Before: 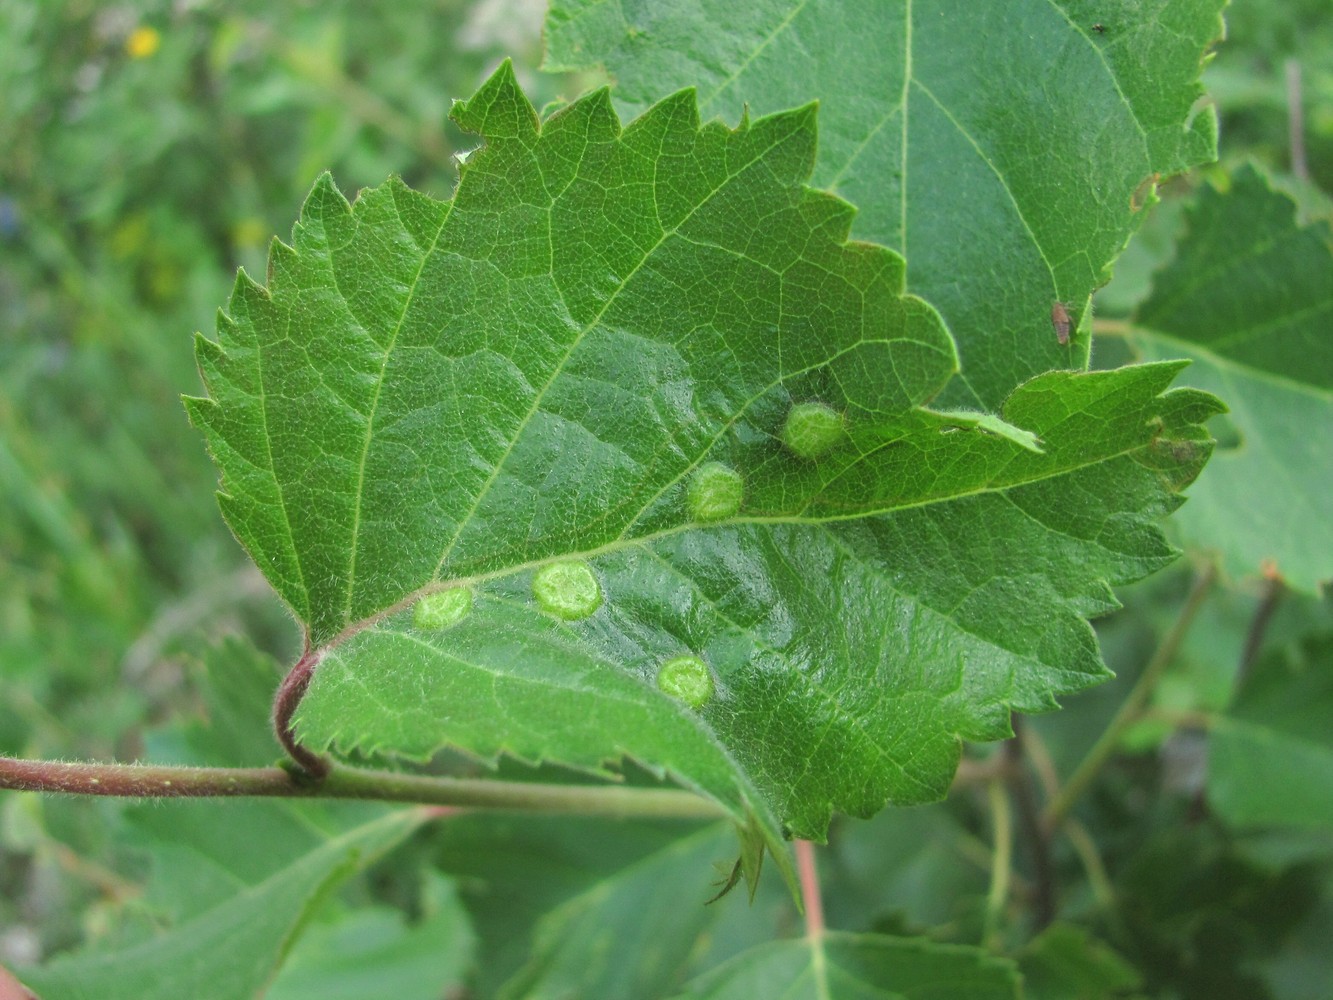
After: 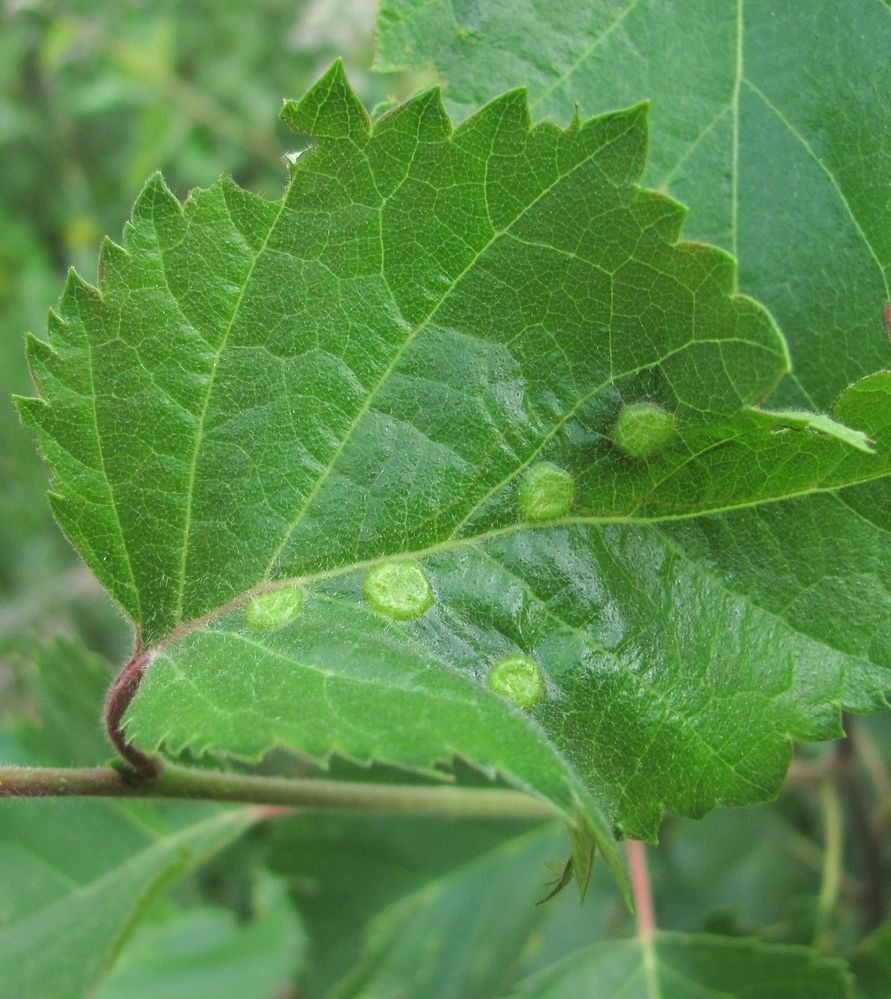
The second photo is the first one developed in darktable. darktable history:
crop and rotate: left 12.687%, right 20.426%
